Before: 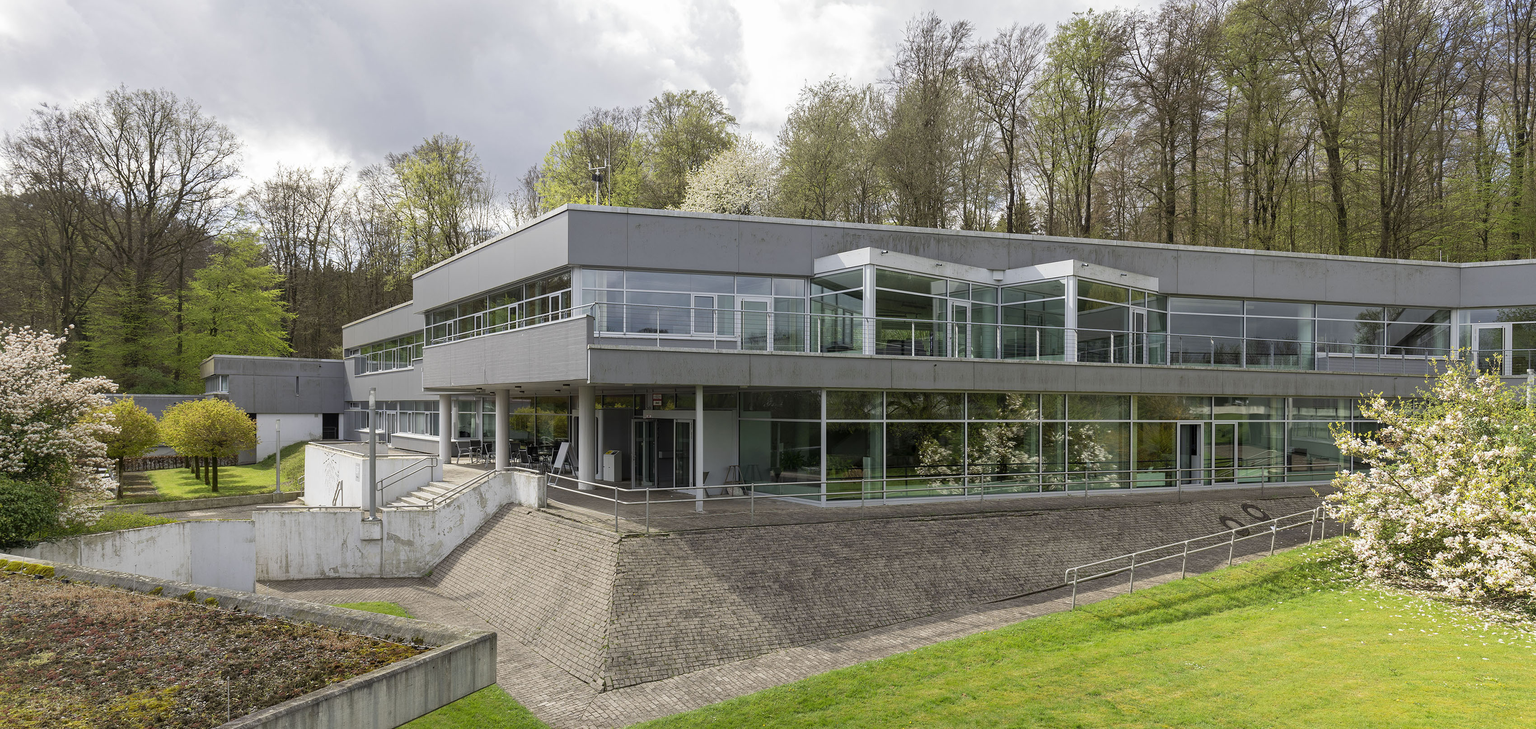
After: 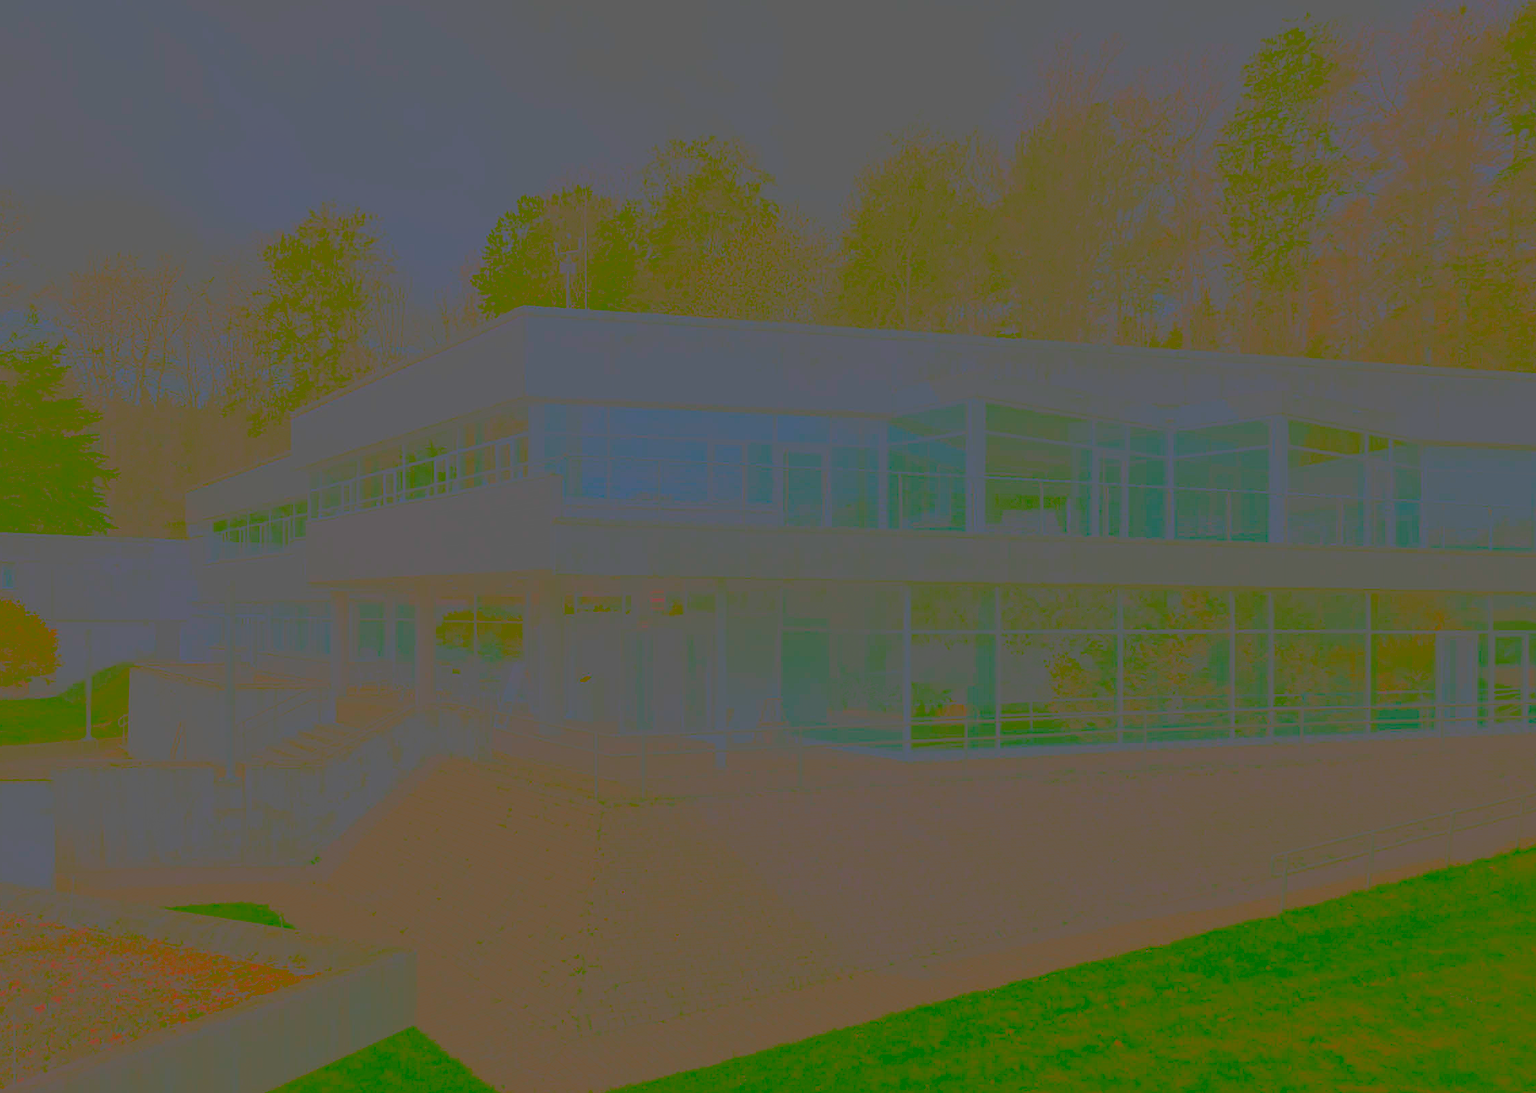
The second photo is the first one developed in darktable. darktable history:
contrast brightness saturation: contrast -0.99, brightness -0.17, saturation 0.75
crop and rotate: left 14.292%, right 19.041%
